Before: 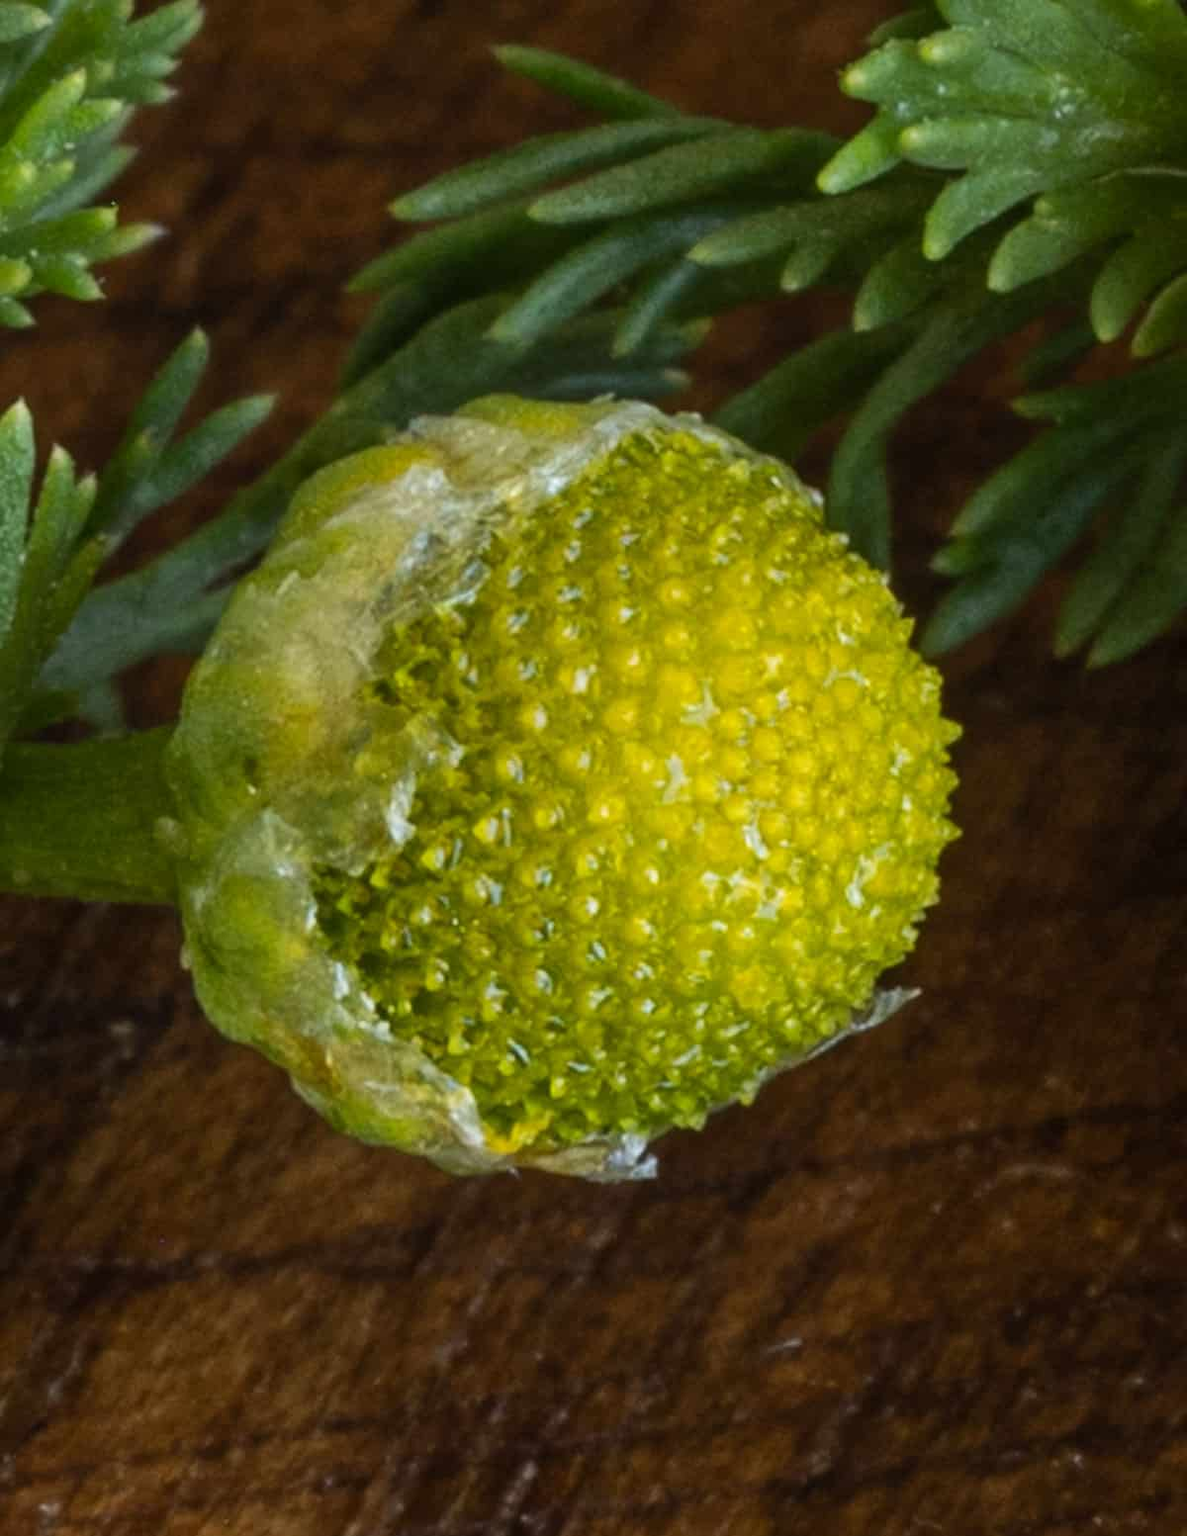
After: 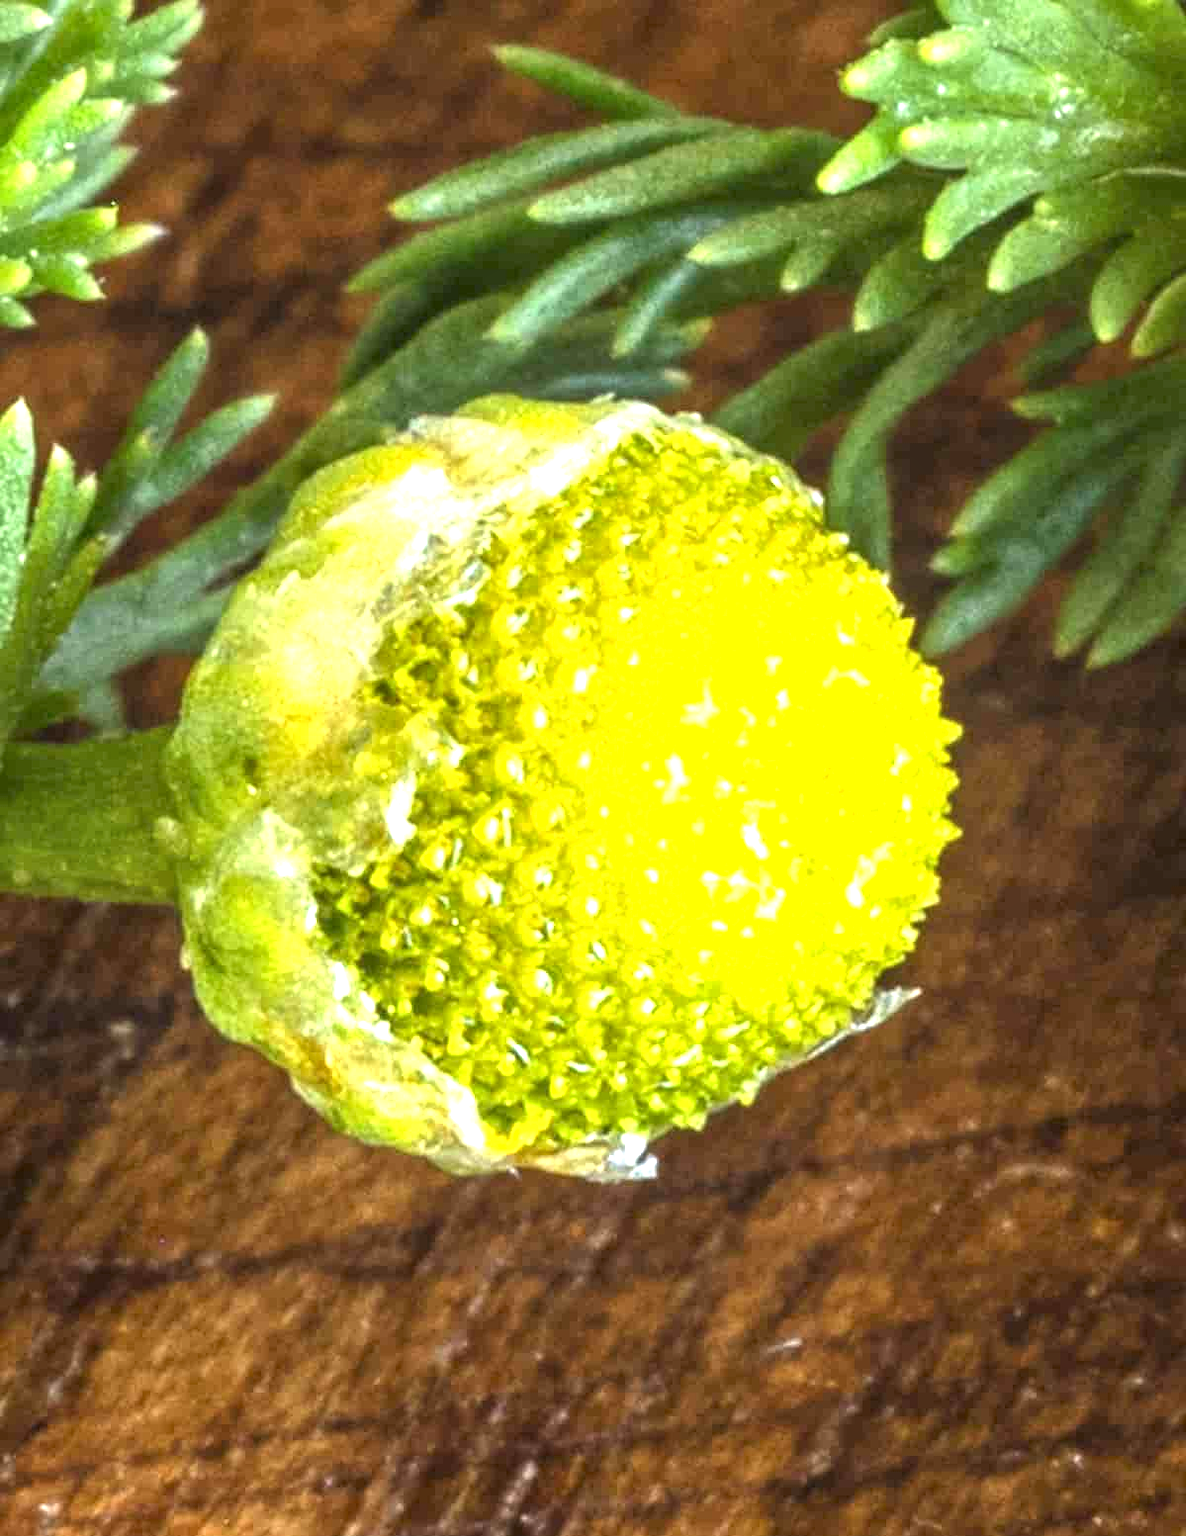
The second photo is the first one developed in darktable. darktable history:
exposure: black level correction 0, exposure 1.992 EV, compensate highlight preservation false
local contrast: on, module defaults
tone equalizer: smoothing diameter 24.96%, edges refinement/feathering 12.16, preserve details guided filter
